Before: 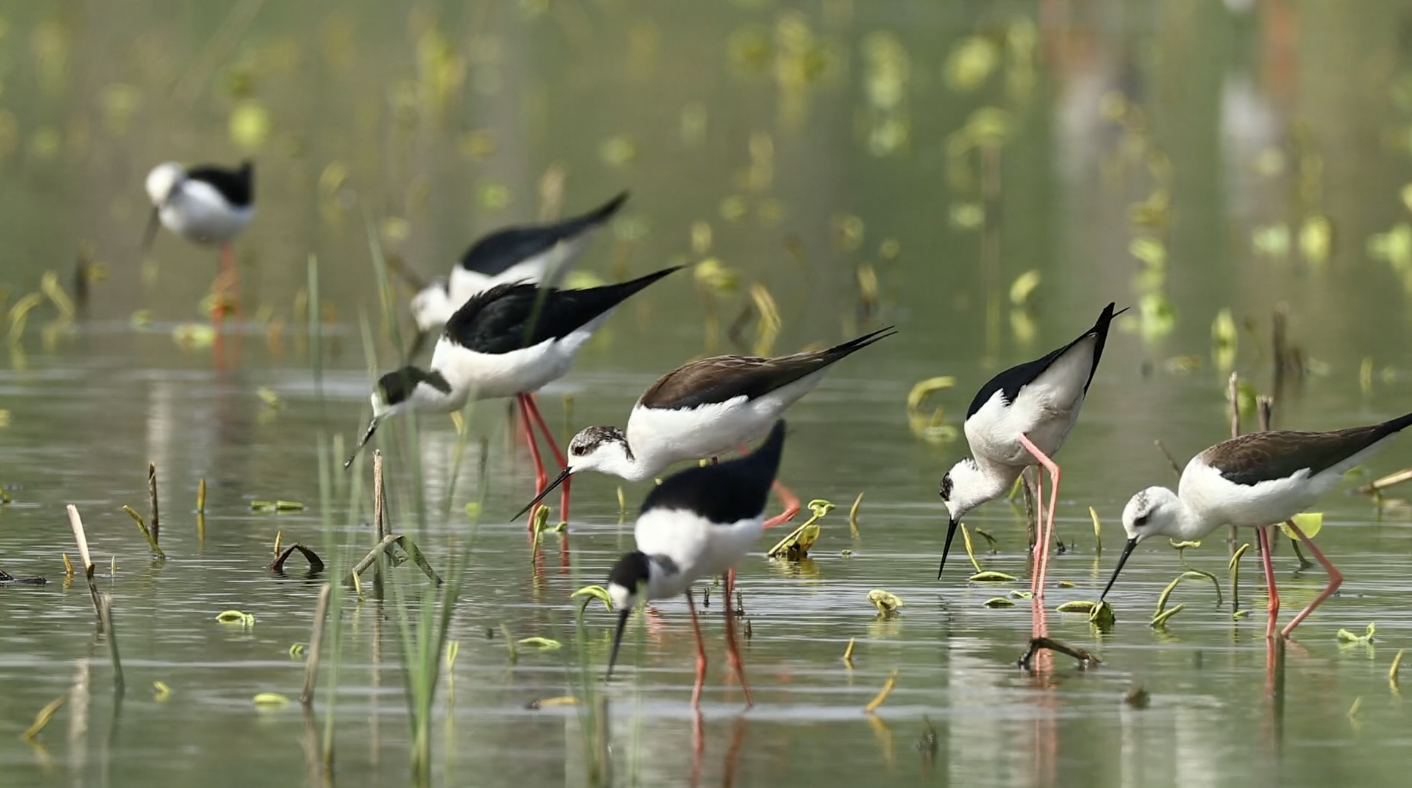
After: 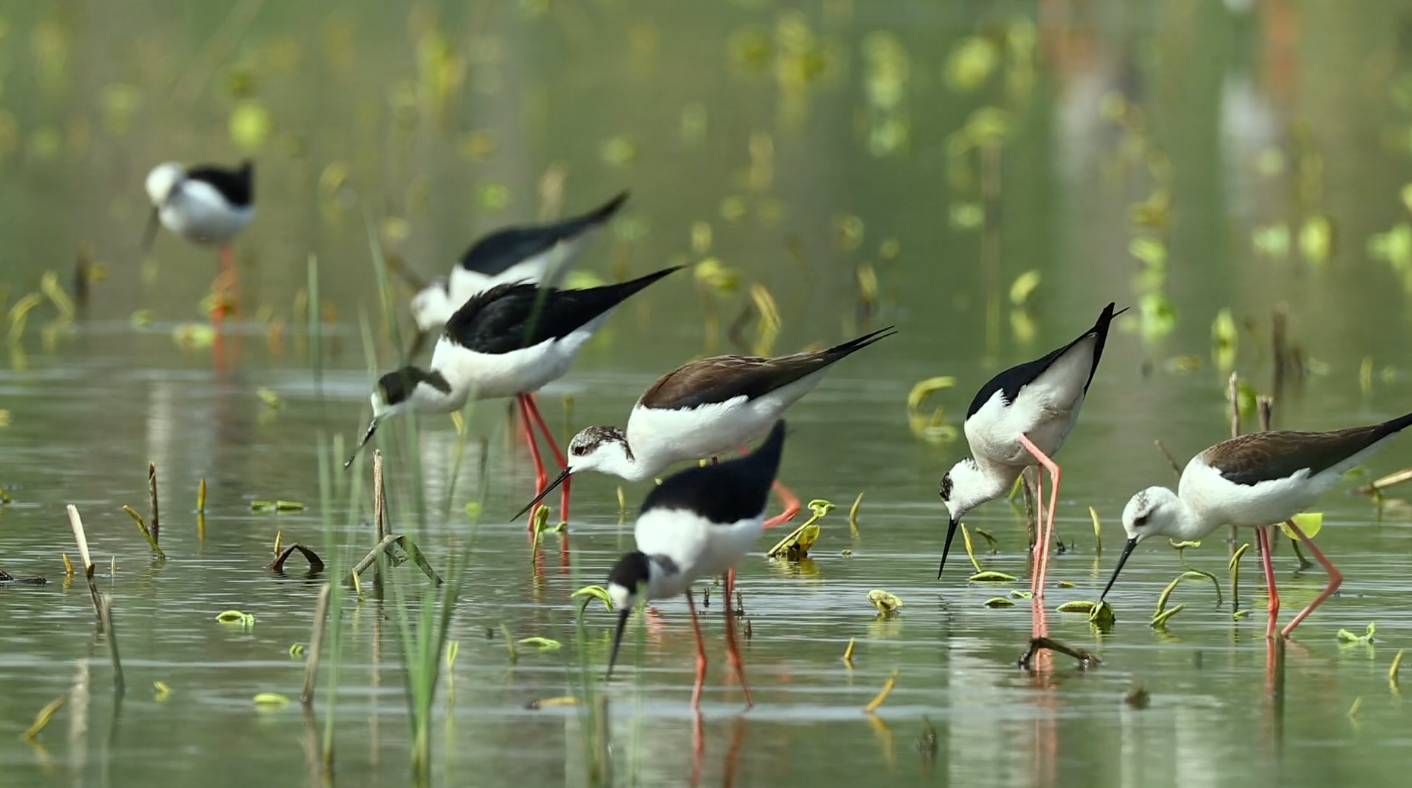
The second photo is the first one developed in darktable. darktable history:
color correction: highlights a* -6.55, highlights b* 0.698
tone equalizer: edges refinement/feathering 500, mask exposure compensation -1.57 EV, preserve details no
